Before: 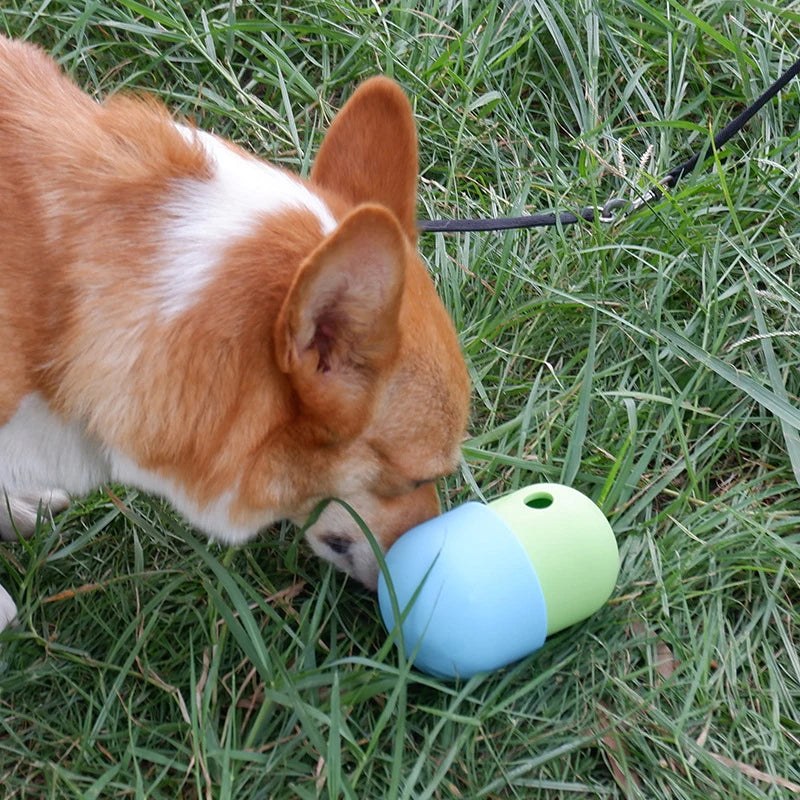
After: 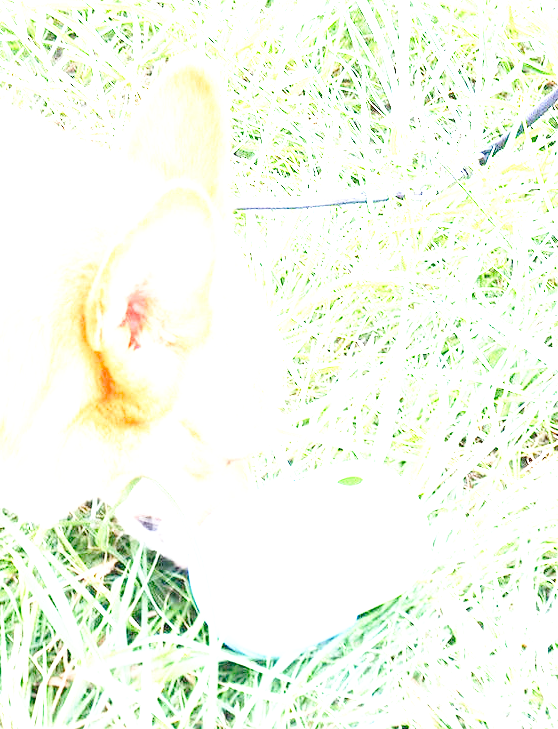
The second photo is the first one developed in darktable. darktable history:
base curve: curves: ch0 [(0, 0) (0.032, 0.037) (0.105, 0.228) (0.435, 0.76) (0.856, 0.983) (1, 1)], preserve colors none
exposure: black level correction 0, exposure 3.939 EV, compensate highlight preservation false
crop and rotate: left 23.694%, top 2.752%, right 6.527%, bottom 6.116%
